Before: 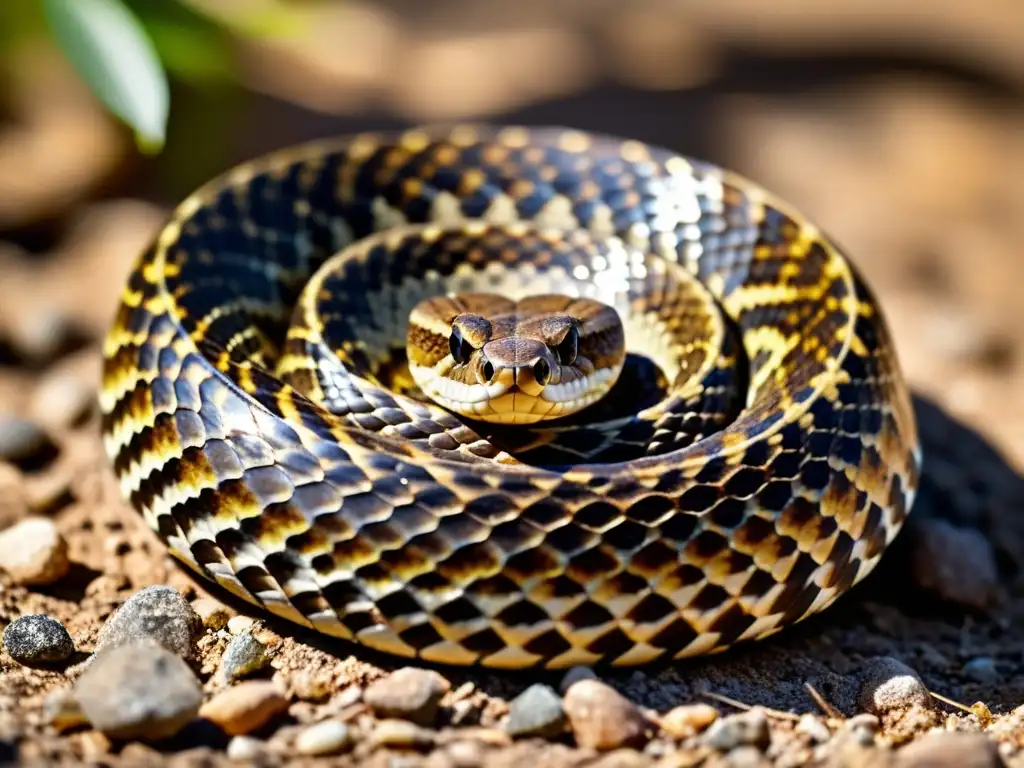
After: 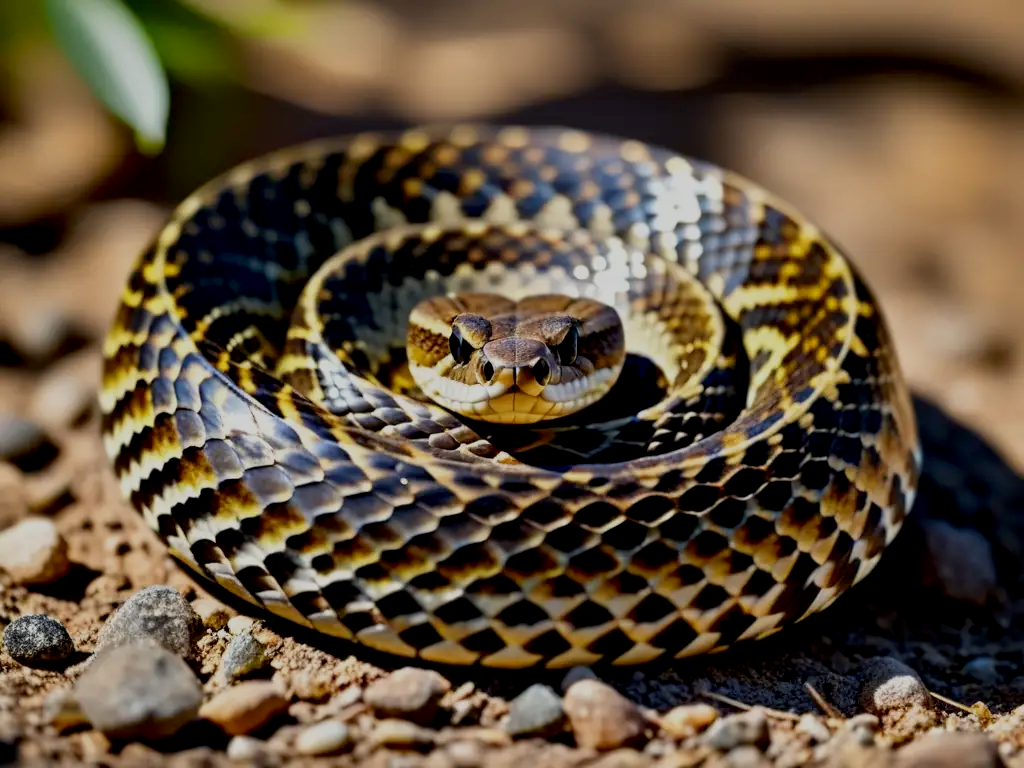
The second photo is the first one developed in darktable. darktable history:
exposure: black level correction 0.009, exposure -0.659 EV, compensate highlight preservation false
